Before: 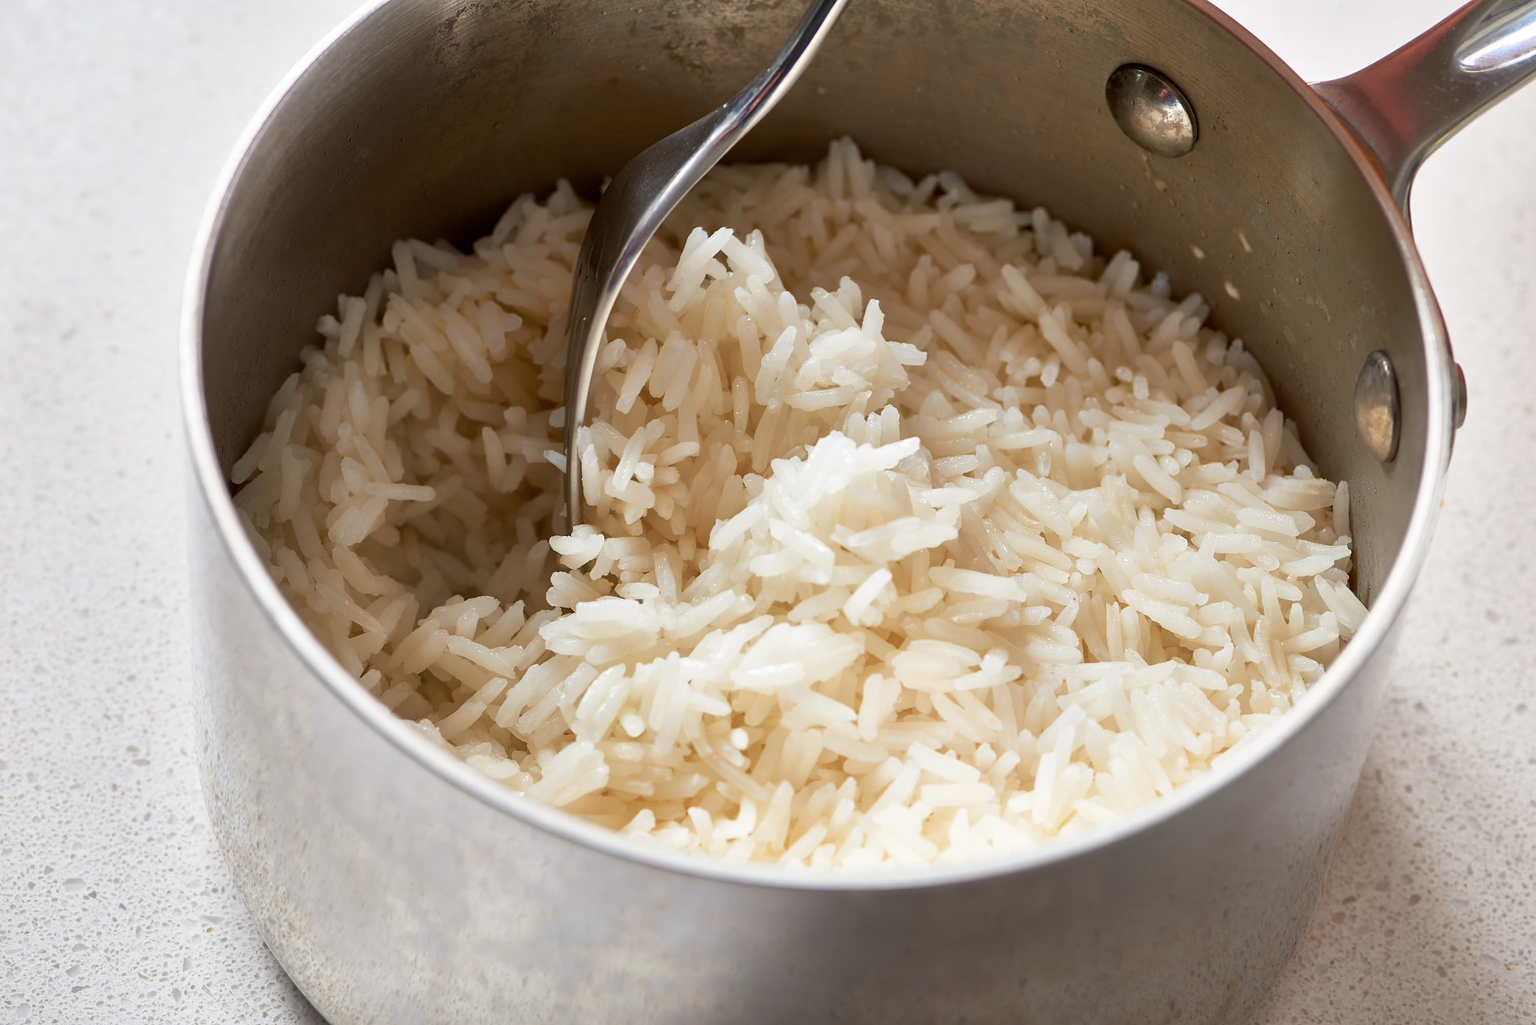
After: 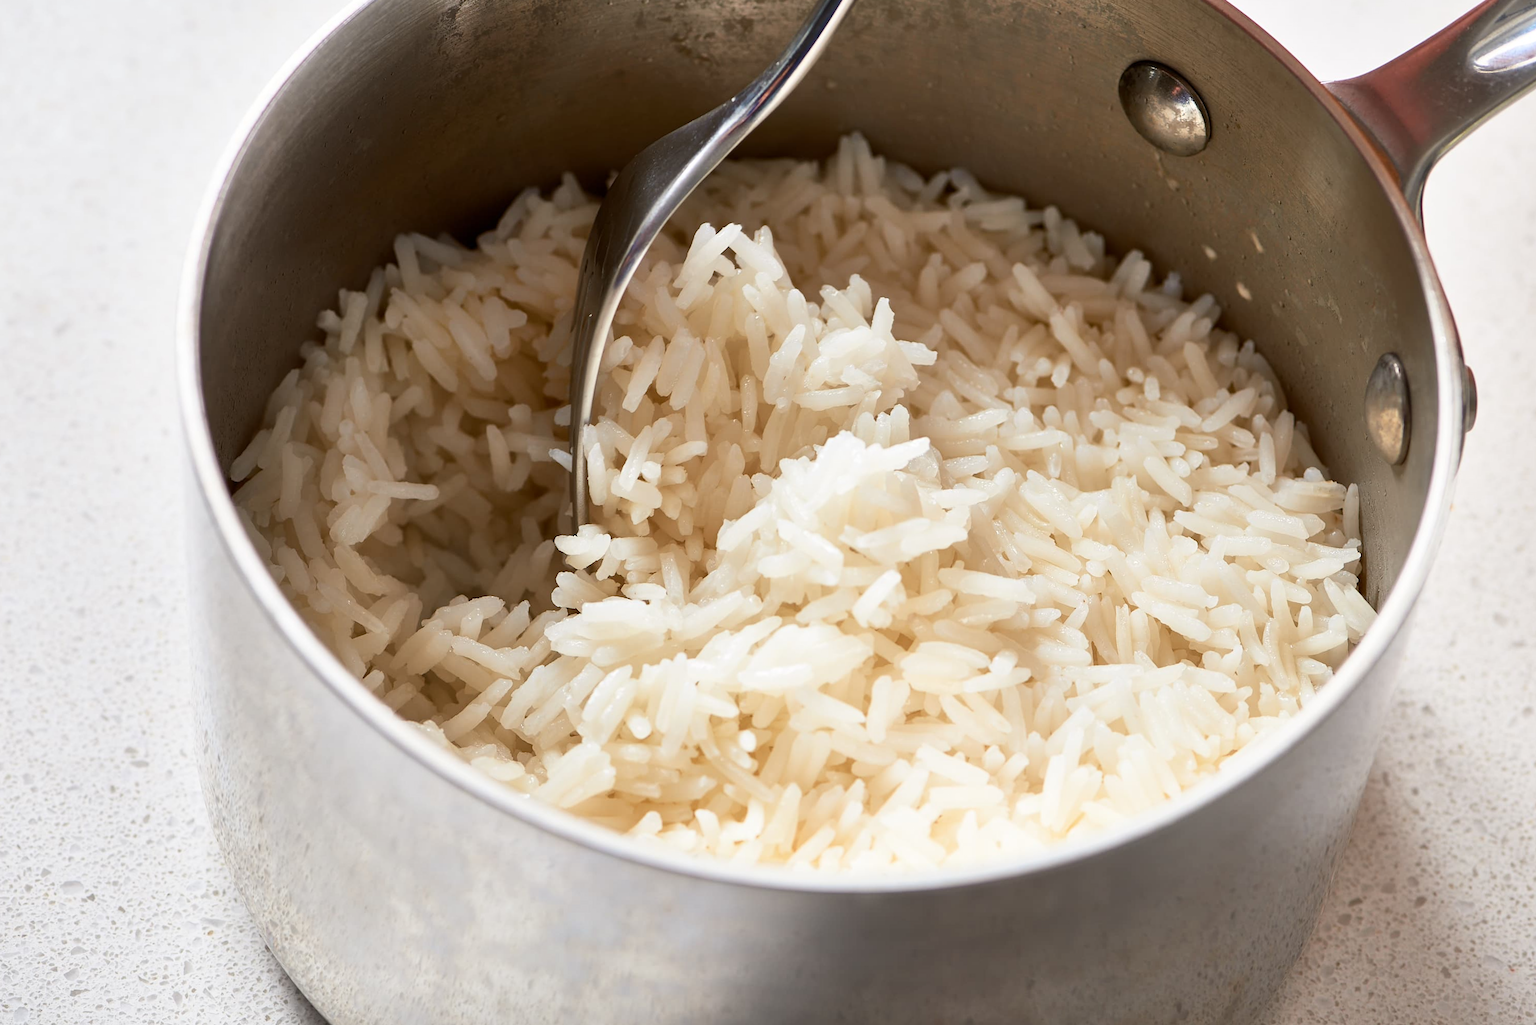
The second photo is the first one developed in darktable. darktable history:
rotate and perspective: rotation 0.174°, lens shift (vertical) 0.013, lens shift (horizontal) 0.019, shear 0.001, automatic cropping original format, crop left 0.007, crop right 0.991, crop top 0.016, crop bottom 0.997
contrast brightness saturation: contrast 0.15, brightness 0.05
